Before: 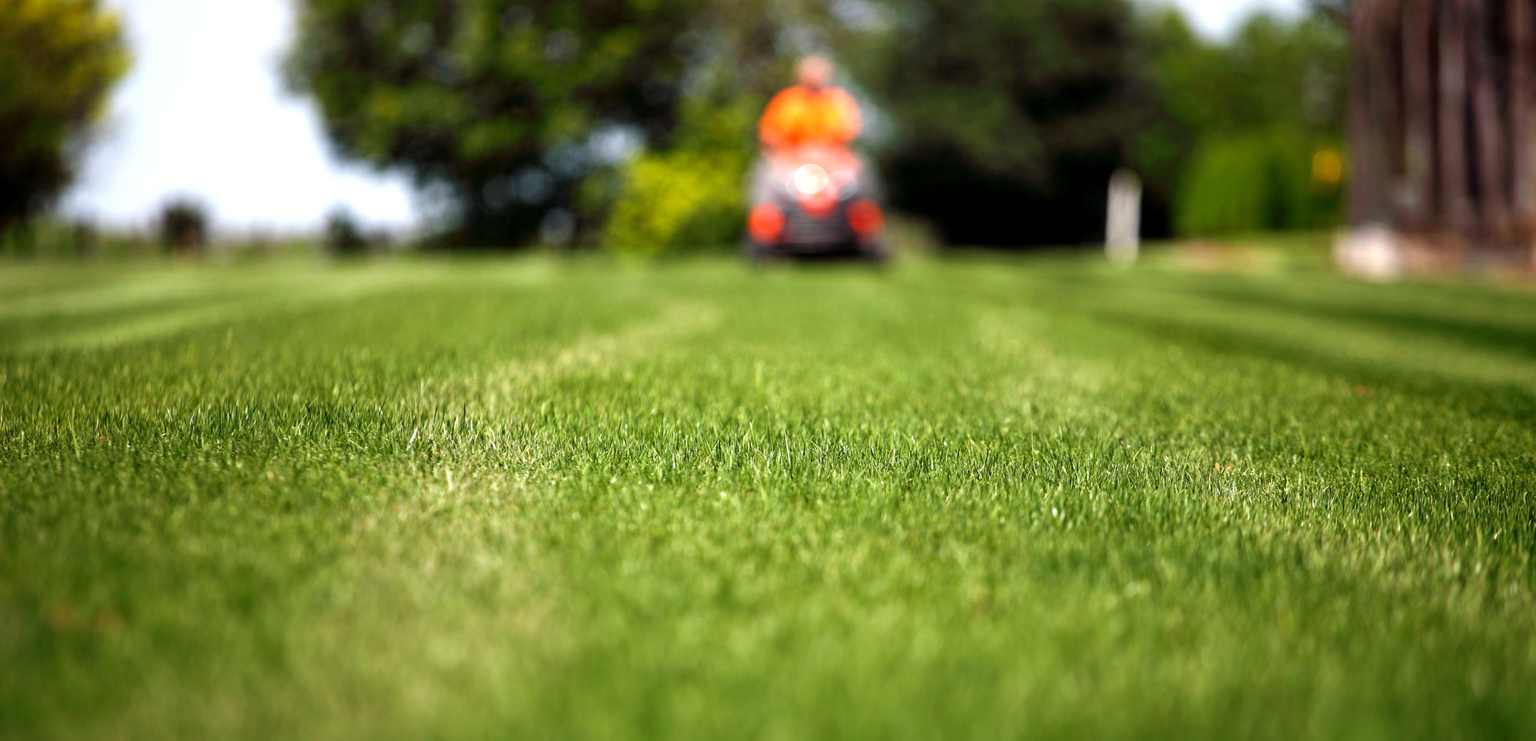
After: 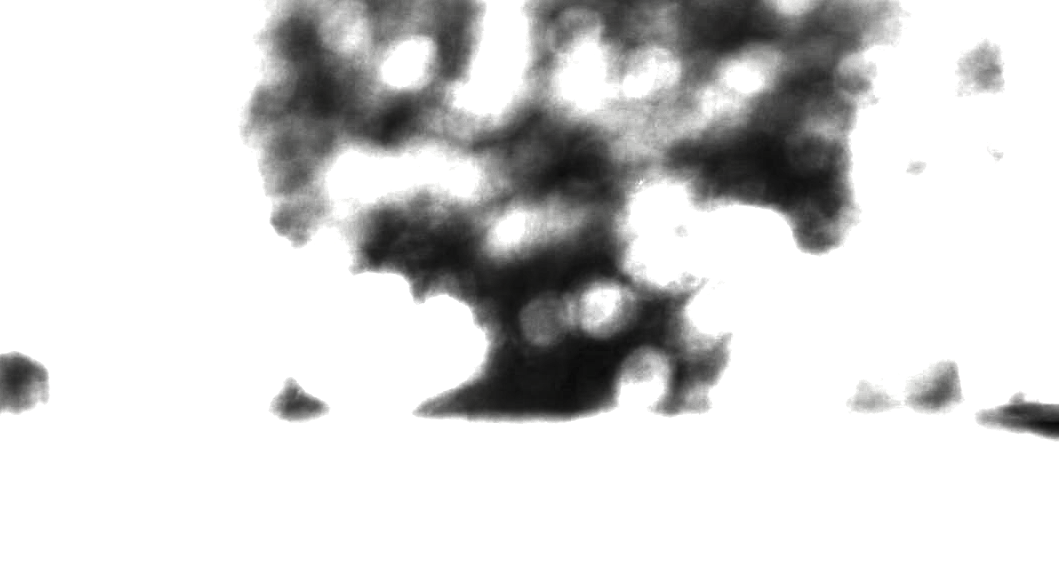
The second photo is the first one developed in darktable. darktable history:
crop and rotate: left 11.136%, top 0.119%, right 47.473%, bottom 52.895%
contrast brightness saturation: contrast -0.037, brightness -0.58, saturation -0.99
exposure: black level correction 0, exposure 4.064 EV, compensate highlight preservation false
